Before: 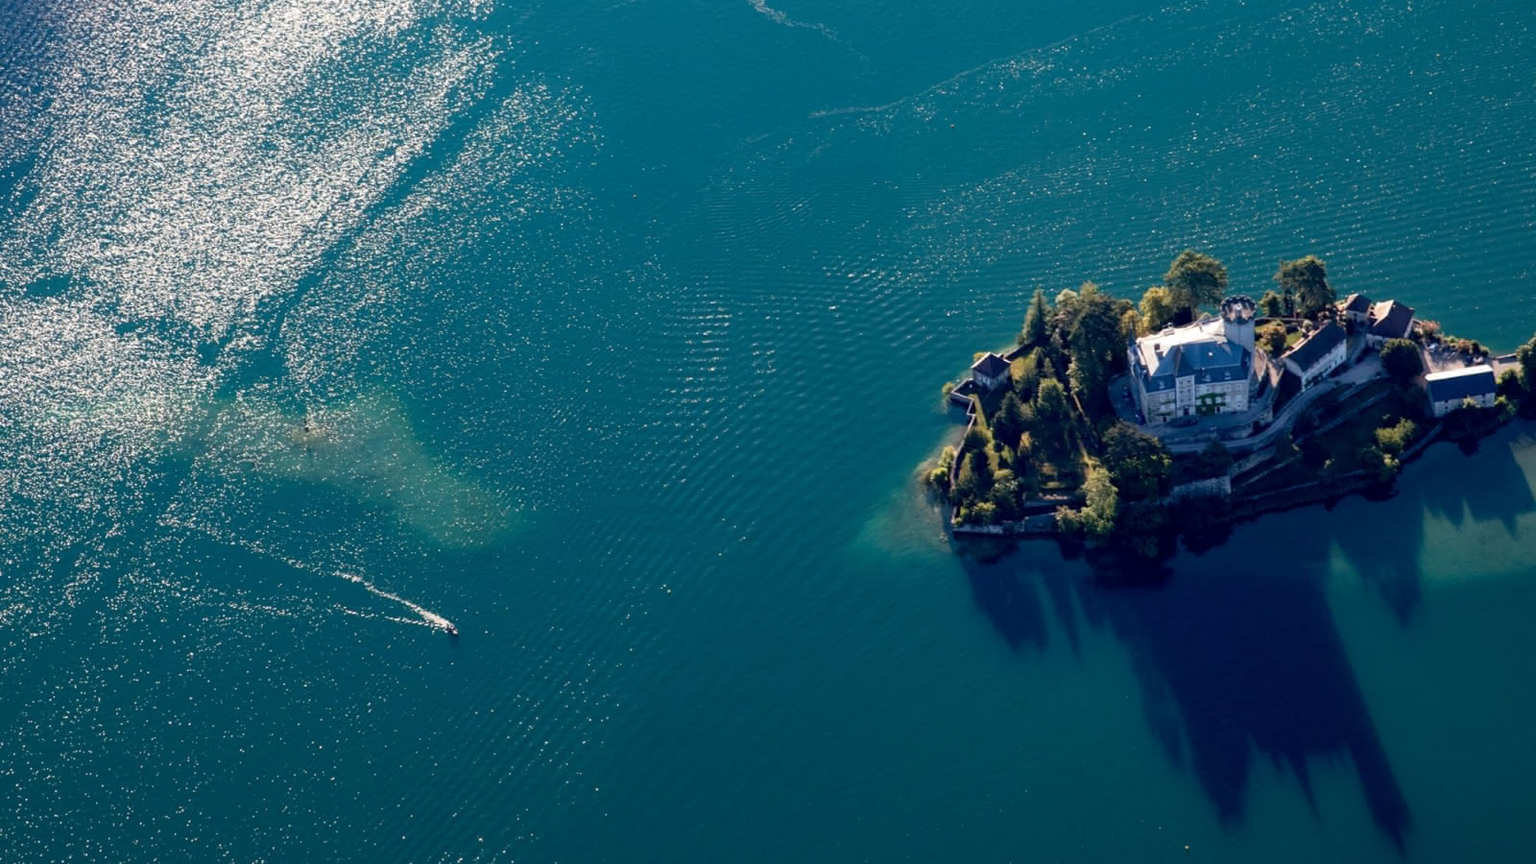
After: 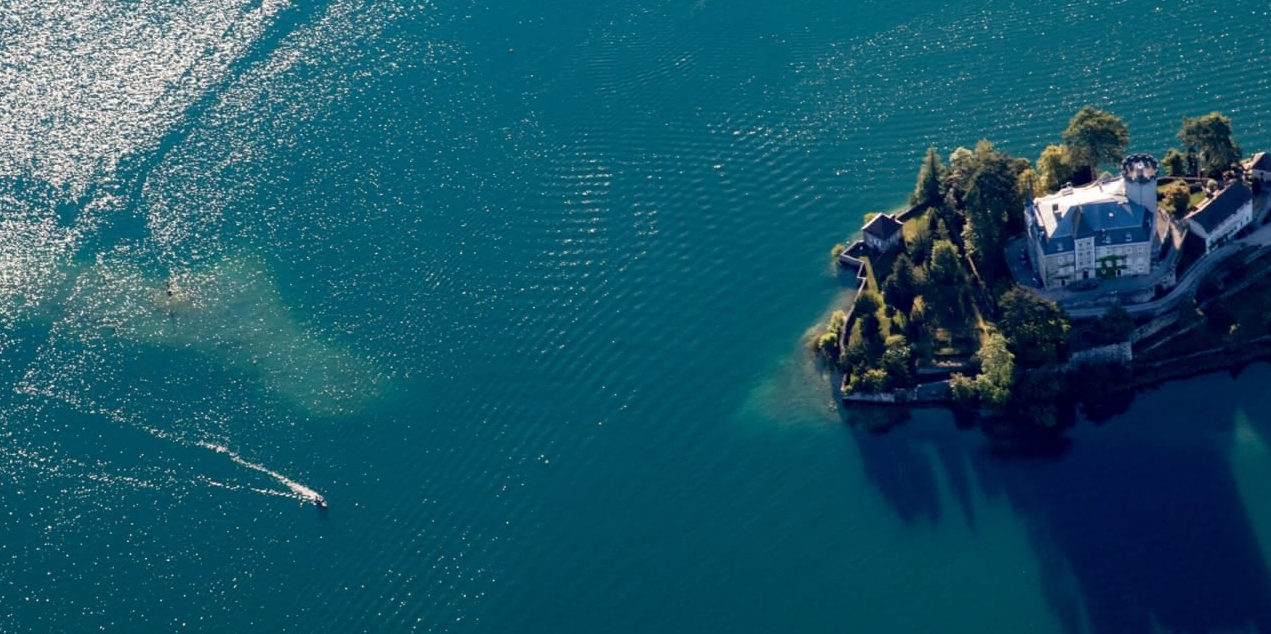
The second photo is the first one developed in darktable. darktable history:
crop: left 9.398%, top 17.187%, right 11.115%, bottom 12.353%
